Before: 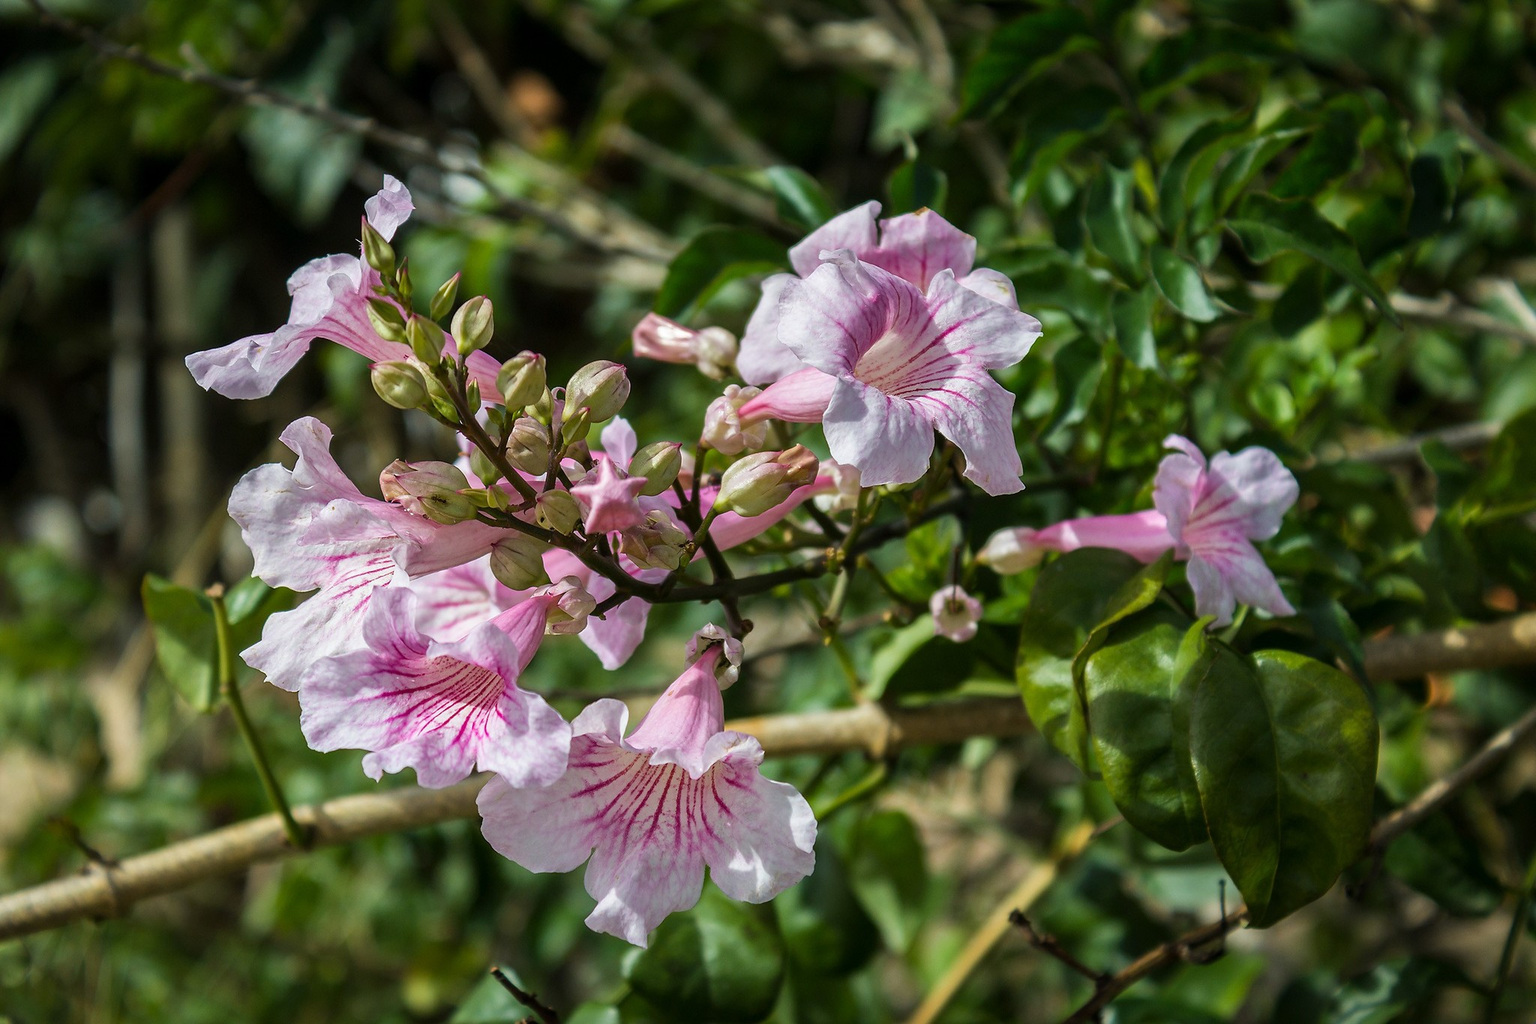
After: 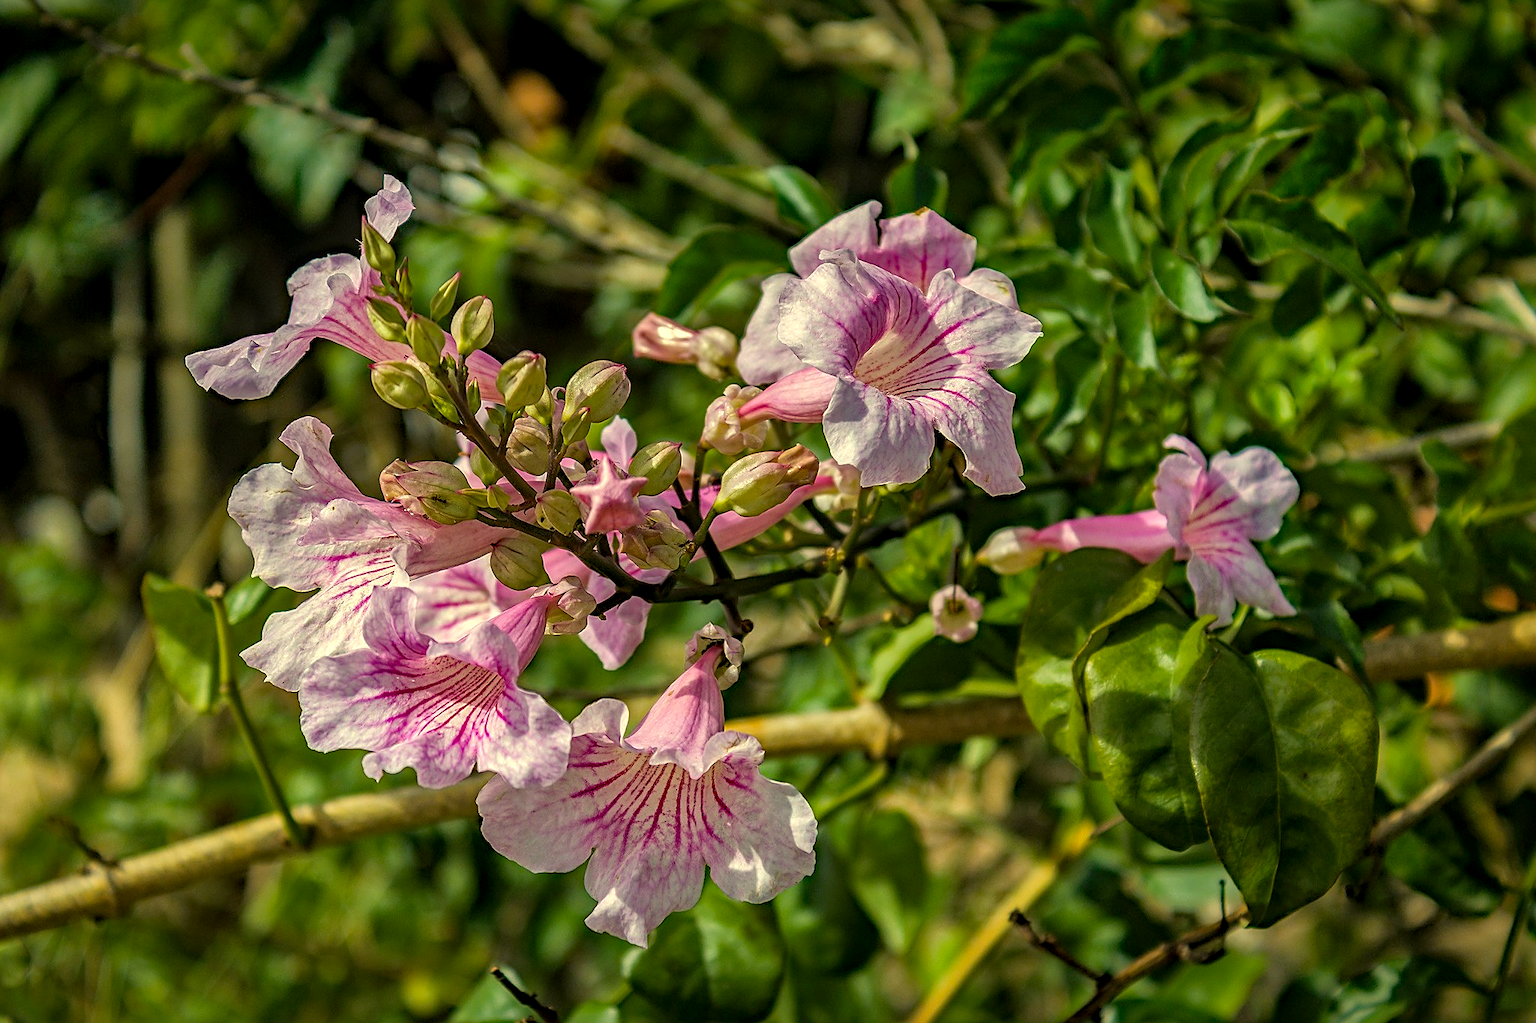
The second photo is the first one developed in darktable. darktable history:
sharpen: on, module defaults
haze removal: strength 0.393, distance 0.222, compatibility mode true, adaptive false
color correction: highlights a* 2.65, highlights b* 23.52
local contrast: on, module defaults
shadows and highlights: highlights color adjustment 89.56%
